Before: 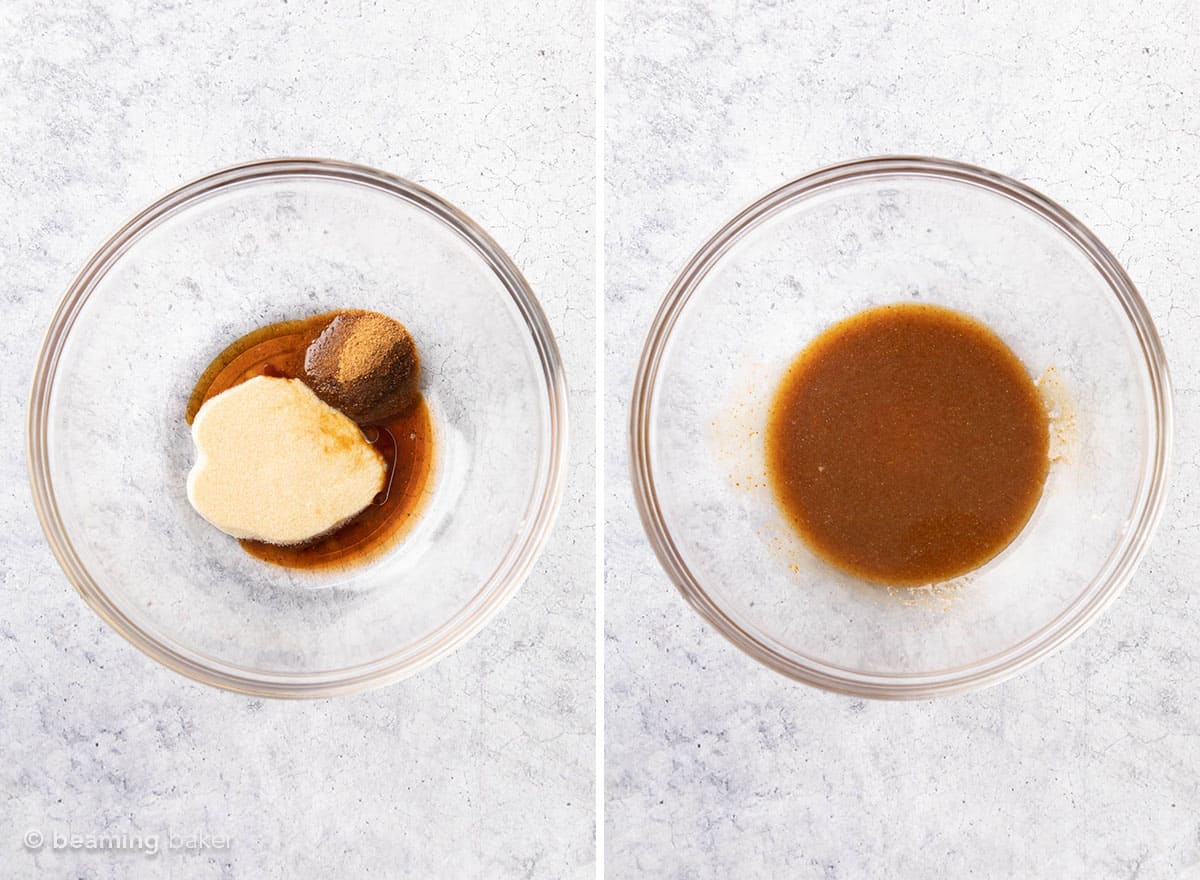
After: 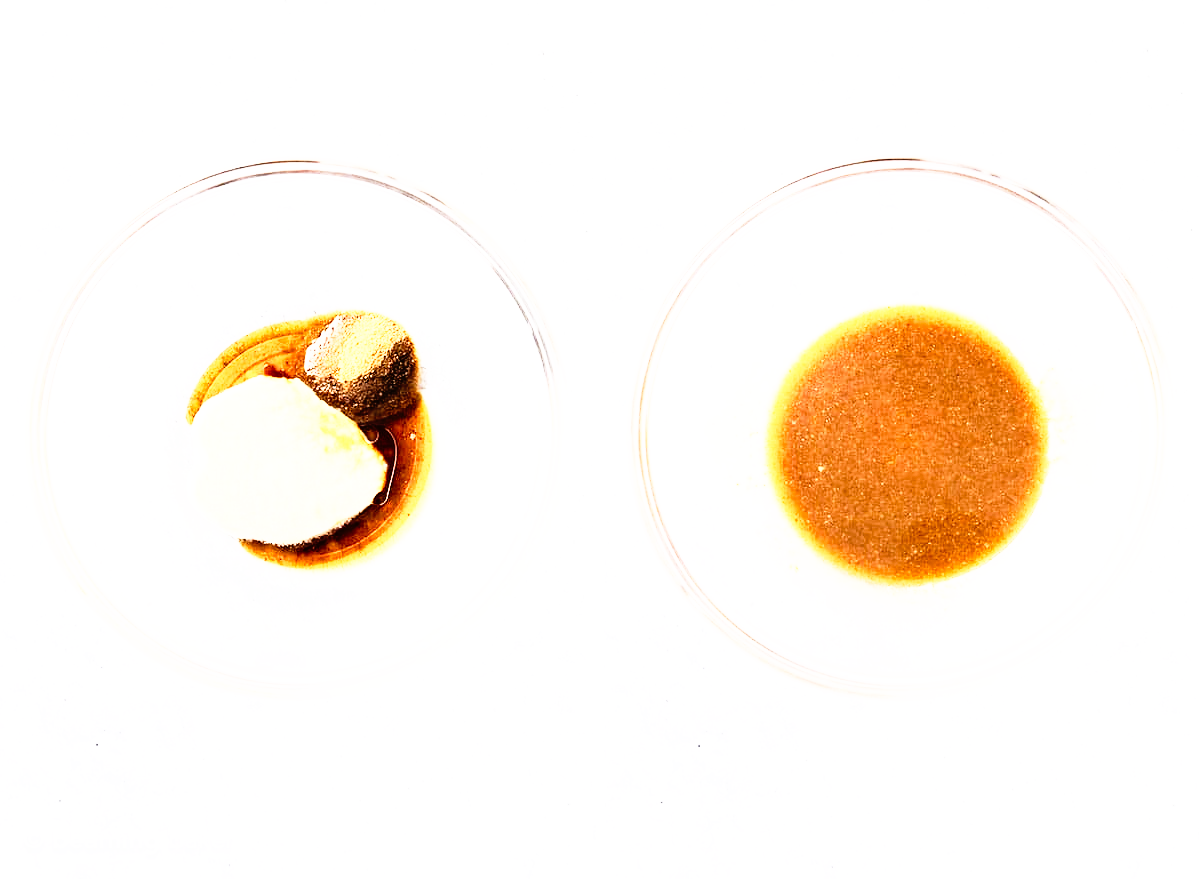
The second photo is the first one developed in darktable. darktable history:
rgb curve: curves: ch0 [(0, 0) (0.21, 0.15) (0.24, 0.21) (0.5, 0.75) (0.75, 0.96) (0.89, 0.99) (1, 1)]; ch1 [(0, 0.02) (0.21, 0.13) (0.25, 0.2) (0.5, 0.67) (0.75, 0.9) (0.89, 0.97) (1, 1)]; ch2 [(0, 0.02) (0.21, 0.13) (0.25, 0.2) (0.5, 0.67) (0.75, 0.9) (0.89, 0.97) (1, 1)], compensate middle gray true
base curve: curves: ch0 [(0, 0) (0.012, 0.01) (0.073, 0.168) (0.31, 0.711) (0.645, 0.957) (1, 1)], preserve colors none
